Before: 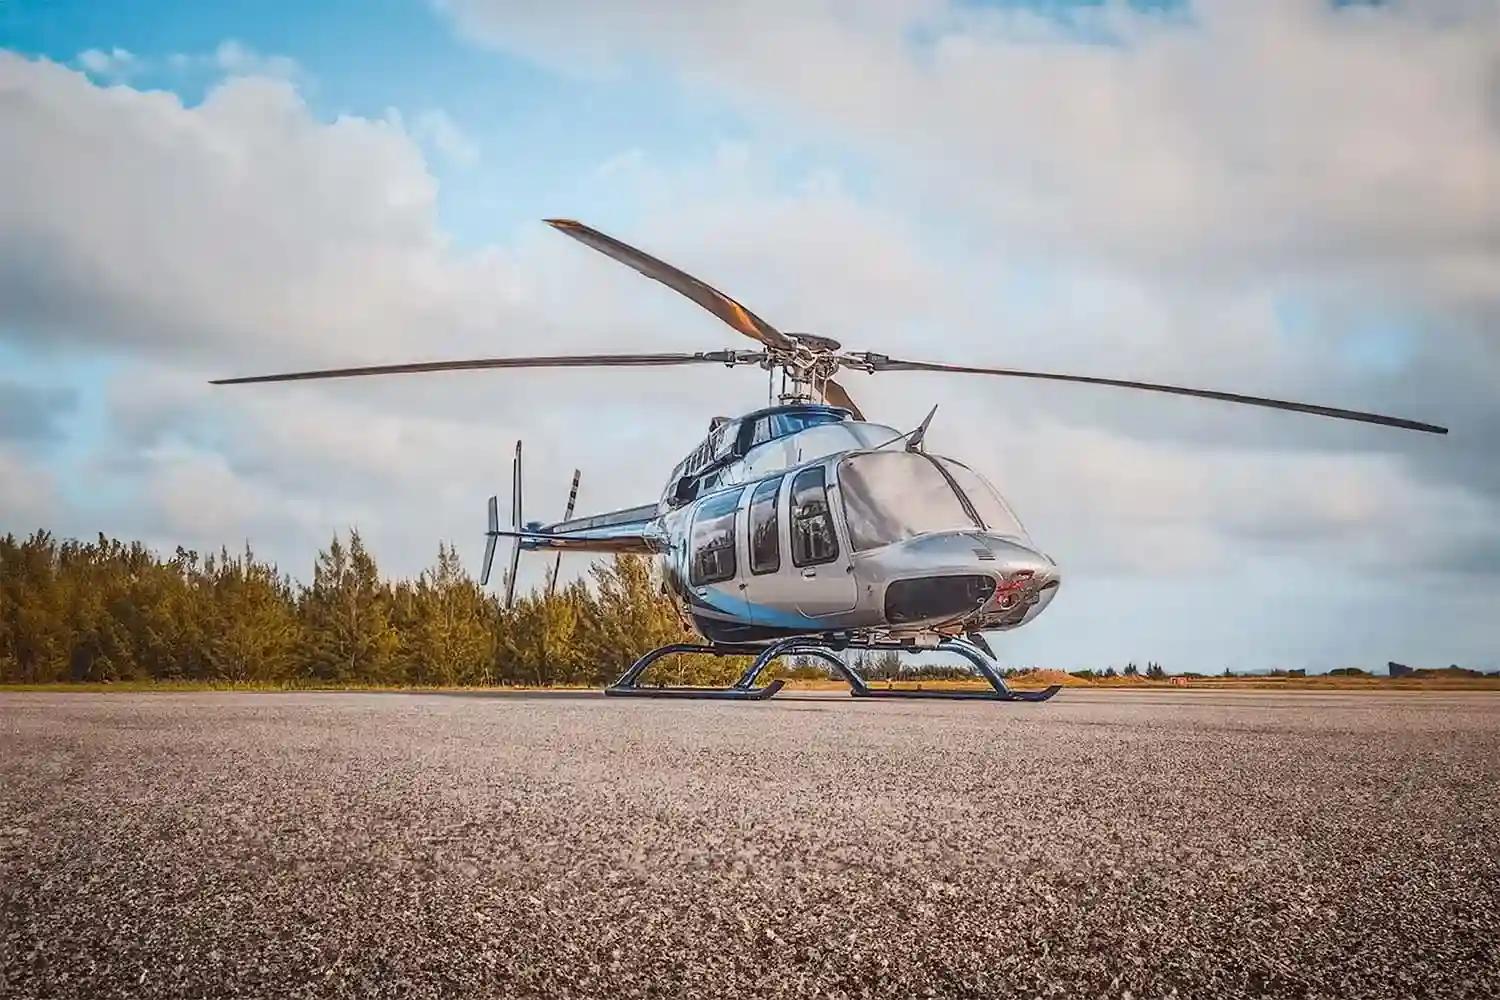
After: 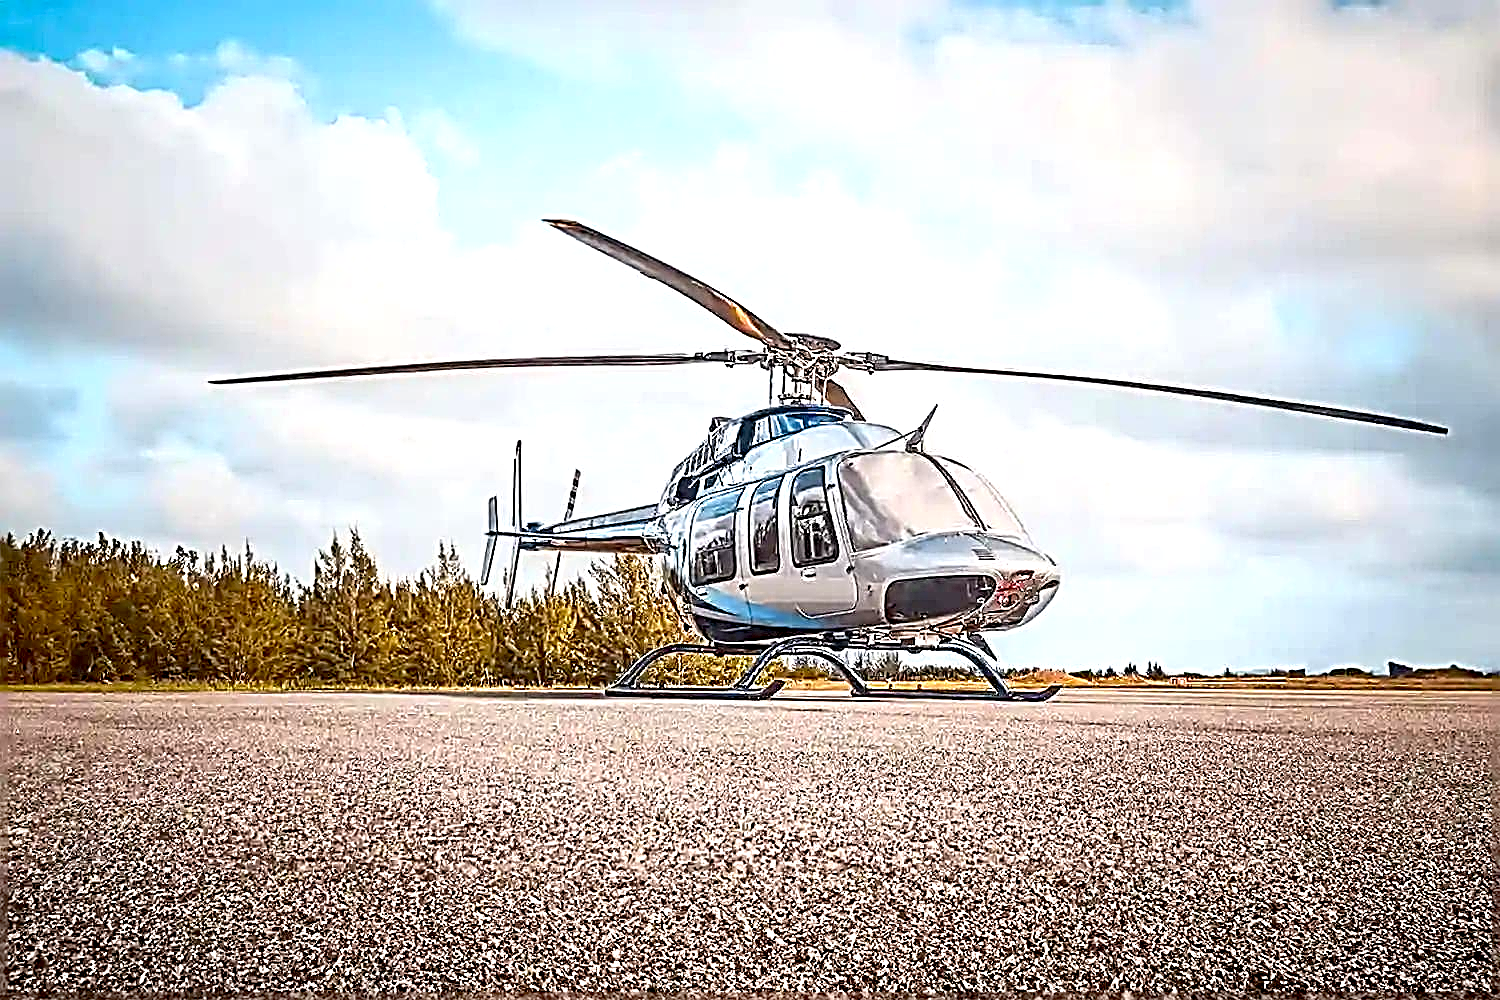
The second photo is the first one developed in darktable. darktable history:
exposure: black level correction 0.012, exposure 0.7 EV, compensate exposure bias true, compensate highlight preservation false
sharpen: radius 3.158, amount 1.731
